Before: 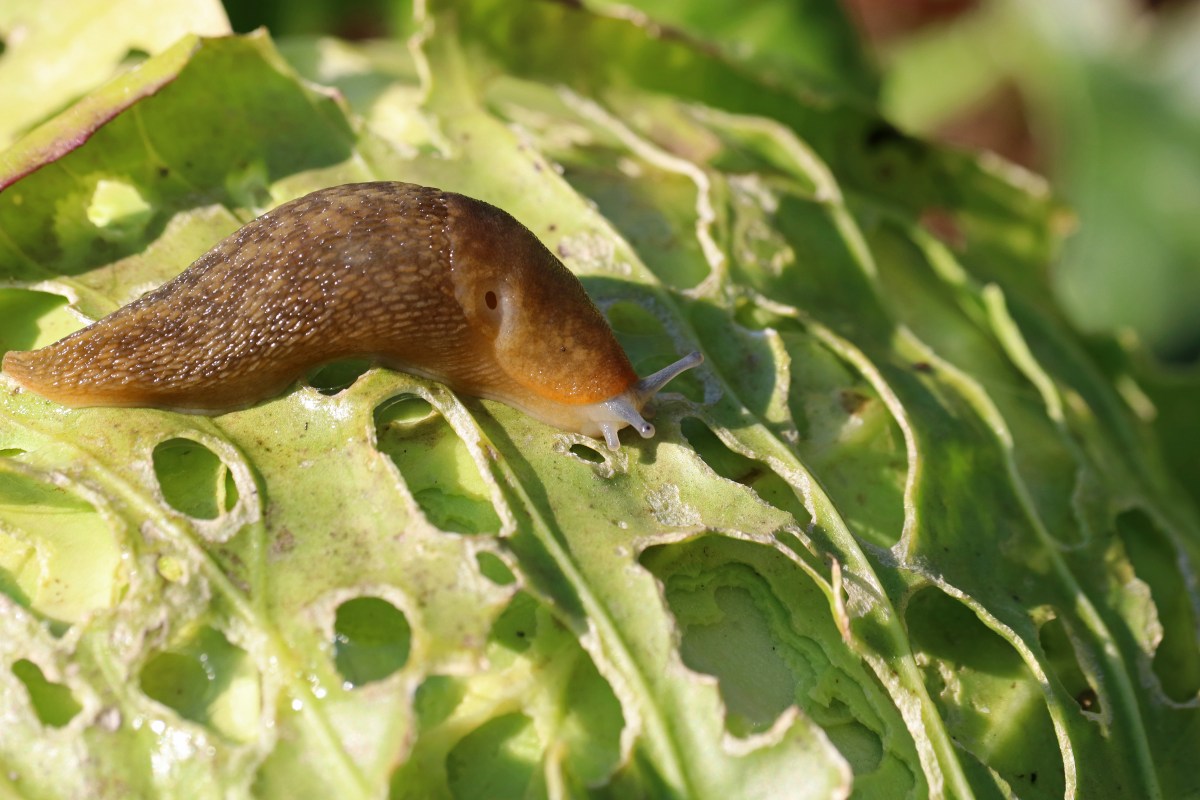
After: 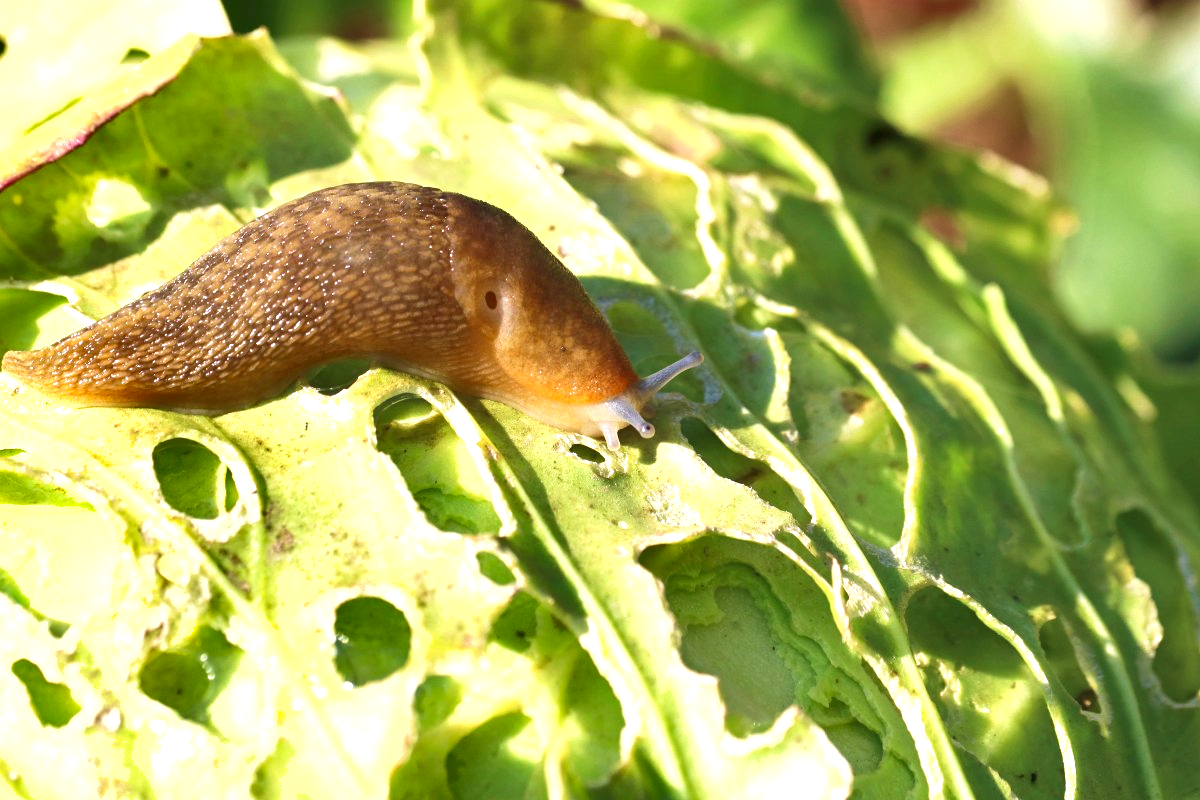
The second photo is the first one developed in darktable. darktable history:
shadows and highlights: shadows 49, highlights -41, soften with gaussian
velvia: on, module defaults
exposure: black level correction 0, exposure 1.1 EV, compensate exposure bias true, compensate highlight preservation false
